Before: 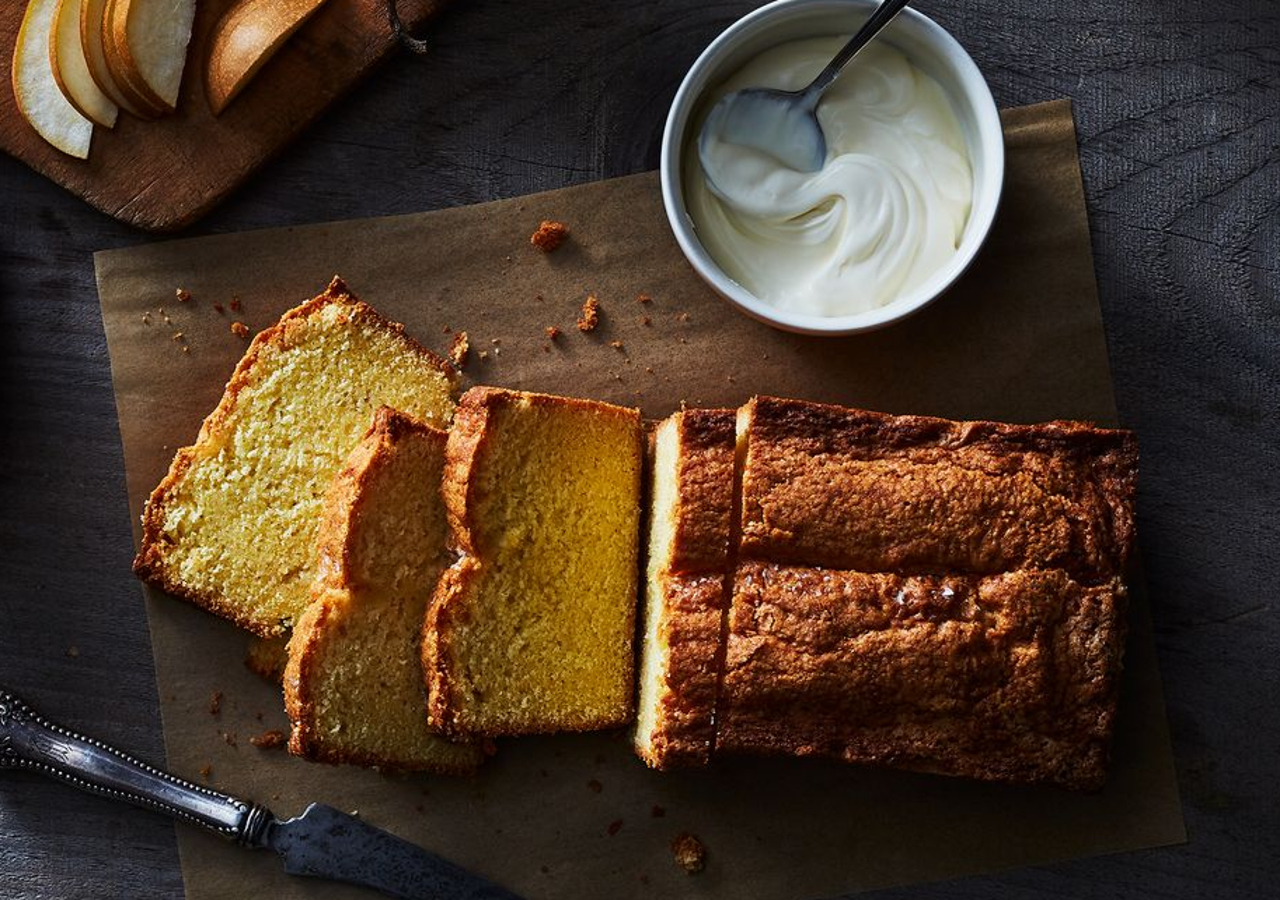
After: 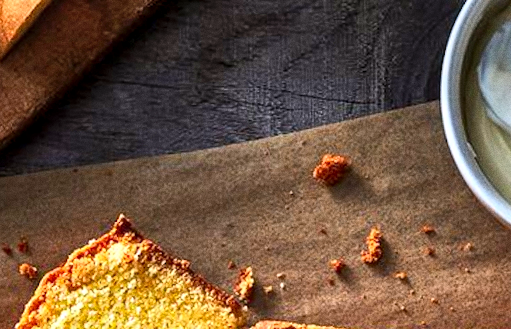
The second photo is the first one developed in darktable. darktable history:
white balance: red 1.009, blue 1.027
crop: left 15.452%, top 5.459%, right 43.956%, bottom 56.62%
shadows and highlights: shadows 60, soften with gaussian
grain: on, module defaults
exposure: black level correction 0.001, exposure 0.5 EV, compensate exposure bias true, compensate highlight preservation false
contrast brightness saturation: contrast 0.2, brightness 0.16, saturation 0.22
local contrast: on, module defaults
rotate and perspective: rotation -1.32°, lens shift (horizontal) -0.031, crop left 0.015, crop right 0.985, crop top 0.047, crop bottom 0.982
